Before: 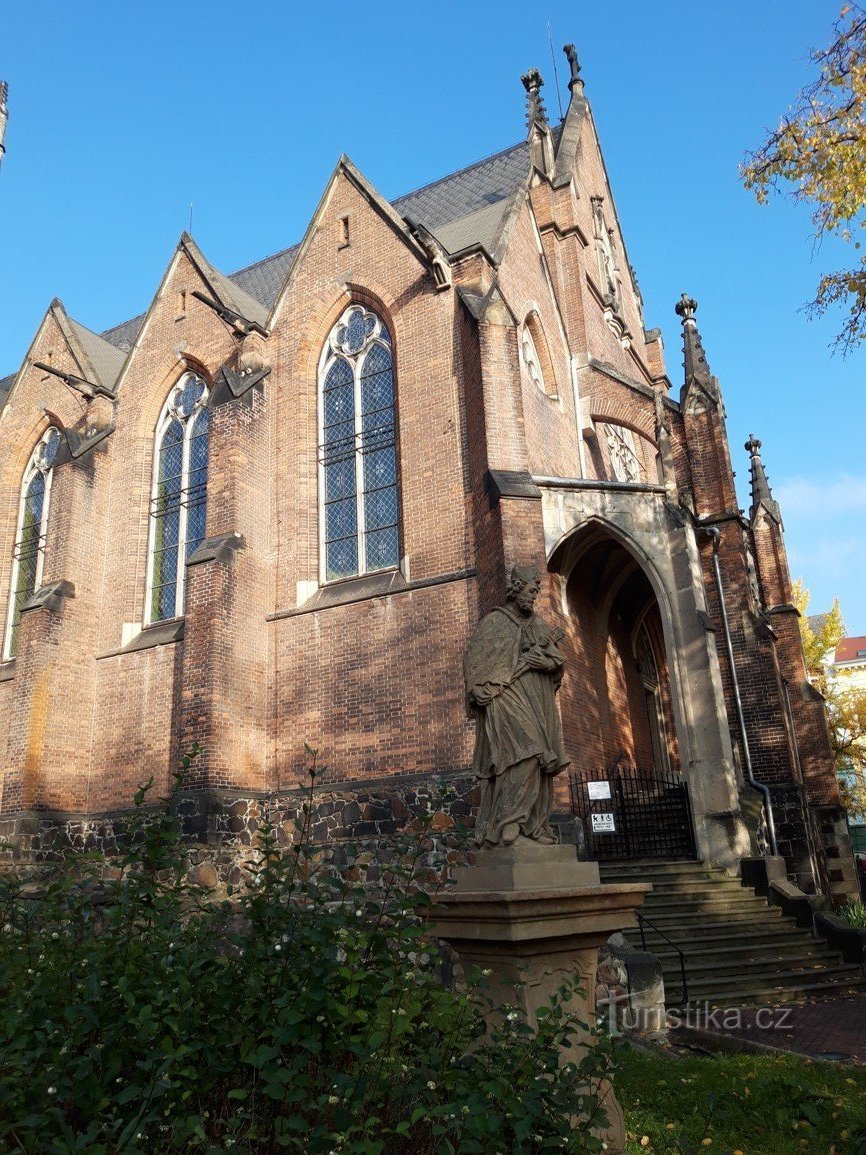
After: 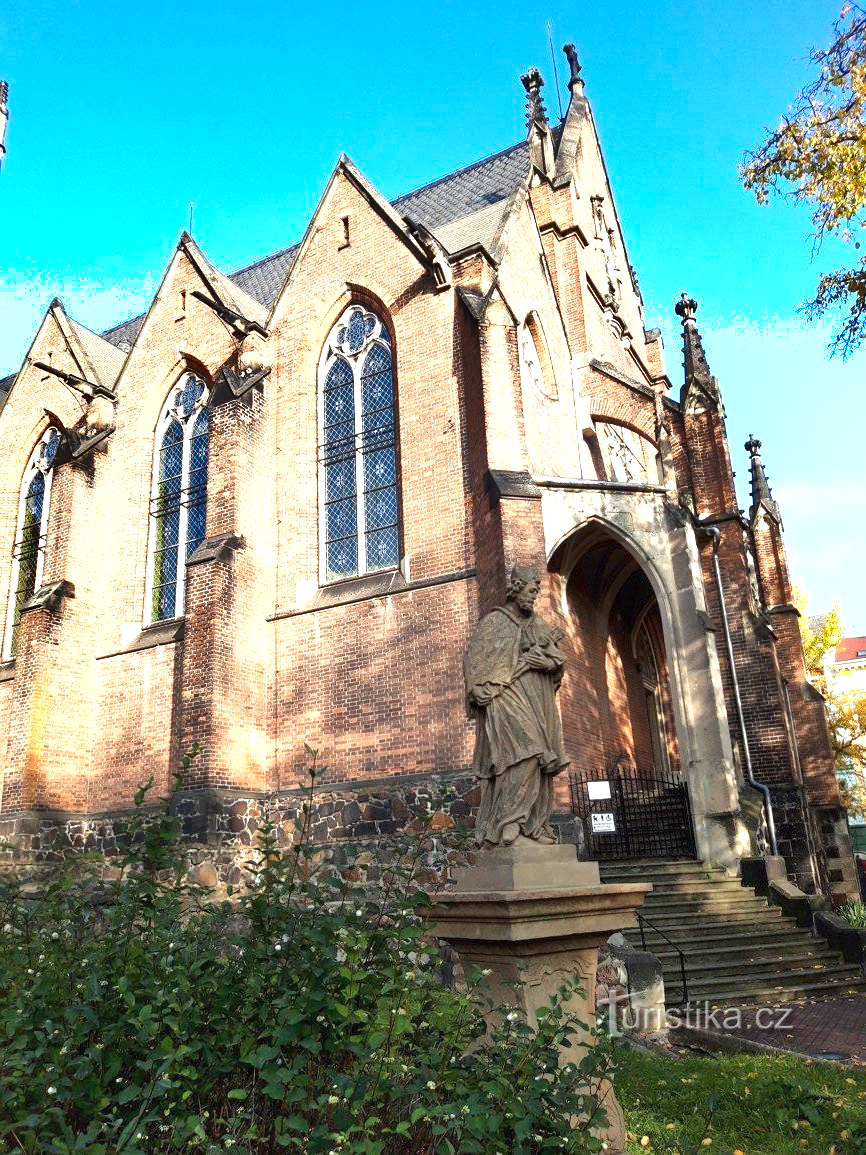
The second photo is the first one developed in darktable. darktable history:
exposure: black level correction 0, exposure 1.101 EV, compensate highlight preservation false
shadows and highlights: low approximation 0.01, soften with gaussian
levels: white 99.91%
